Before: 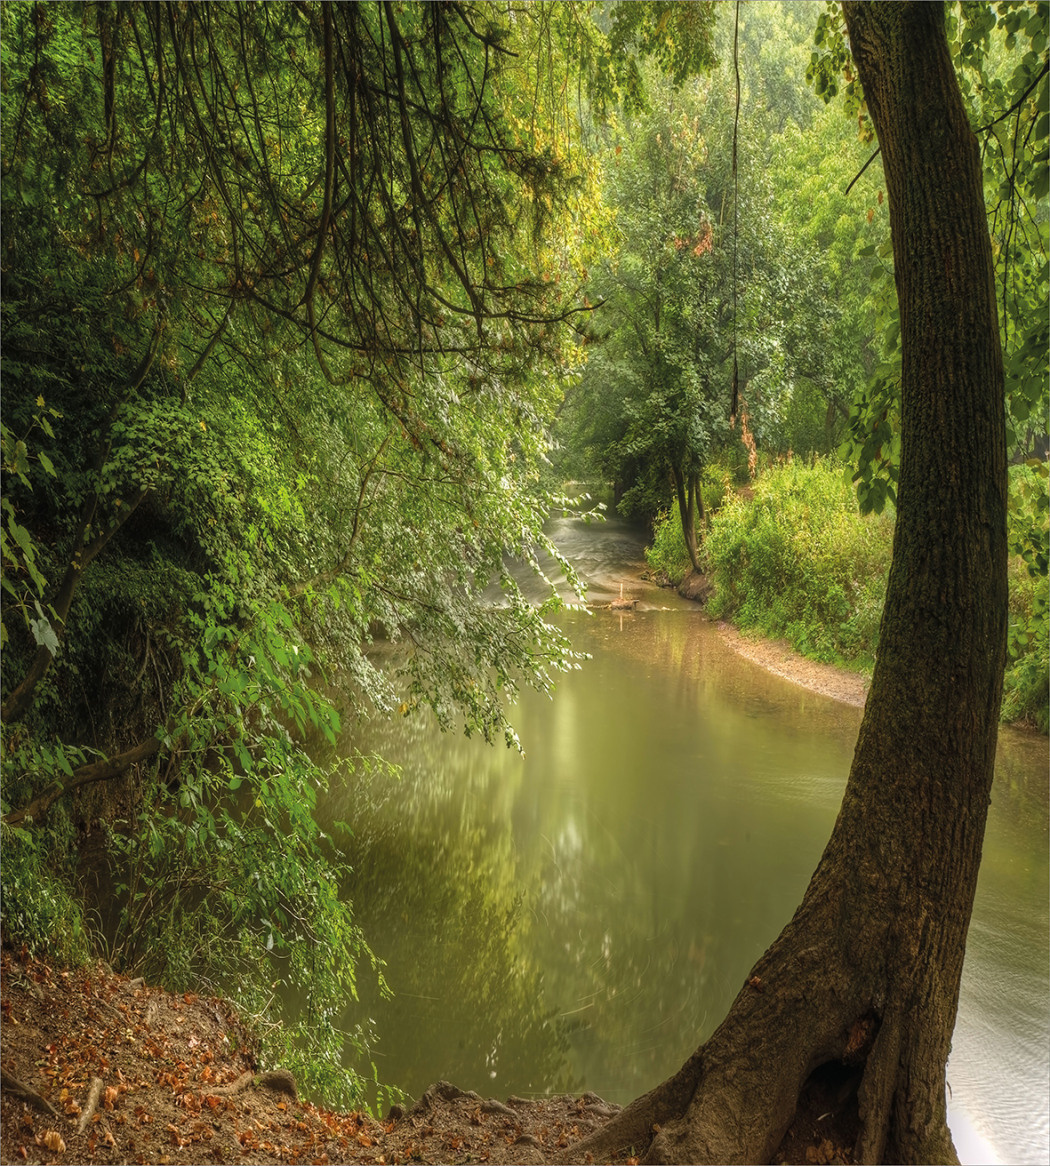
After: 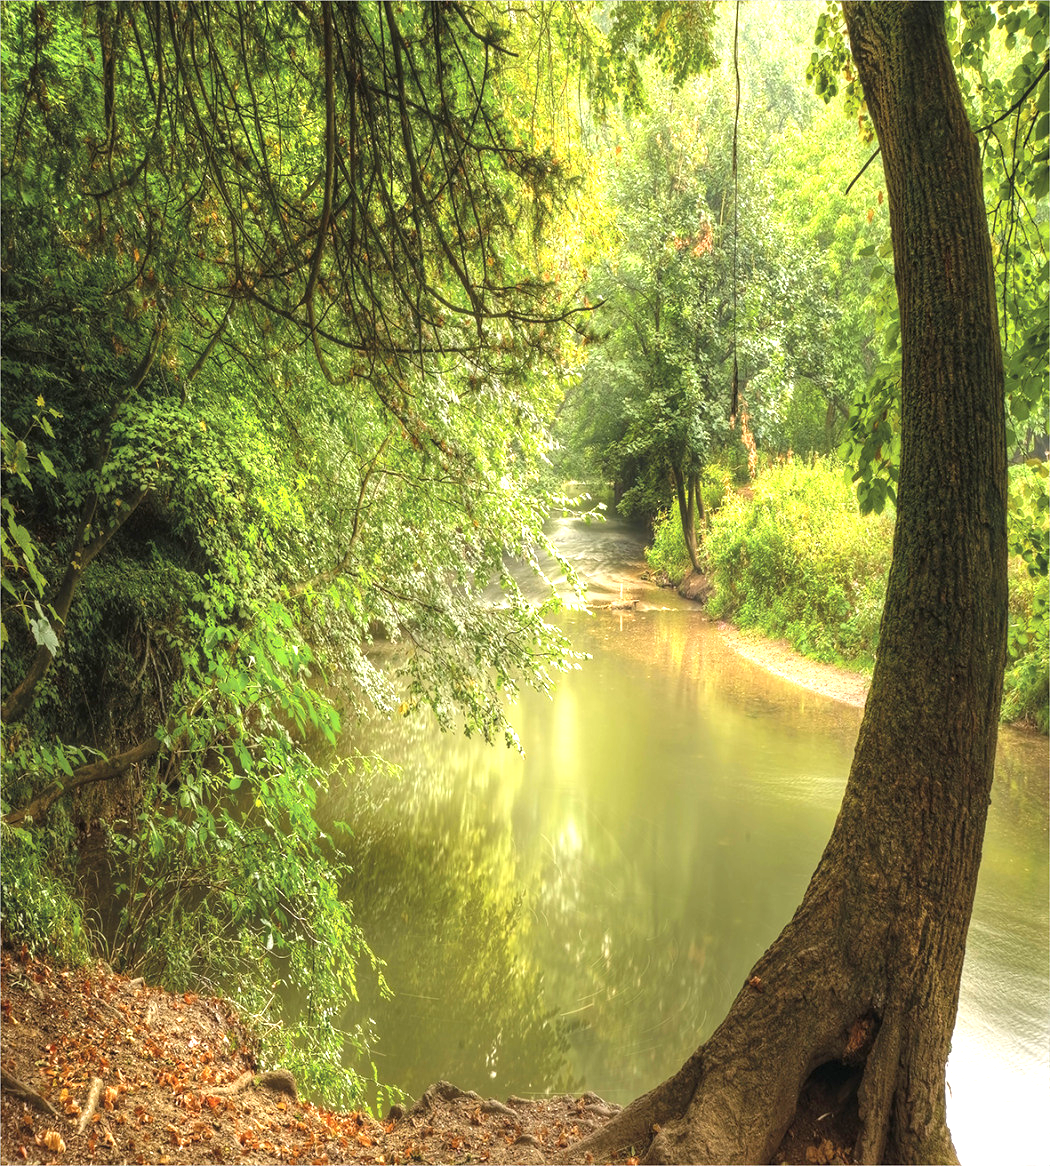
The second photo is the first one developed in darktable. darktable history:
exposure: exposure 1.268 EV, compensate highlight preservation false
